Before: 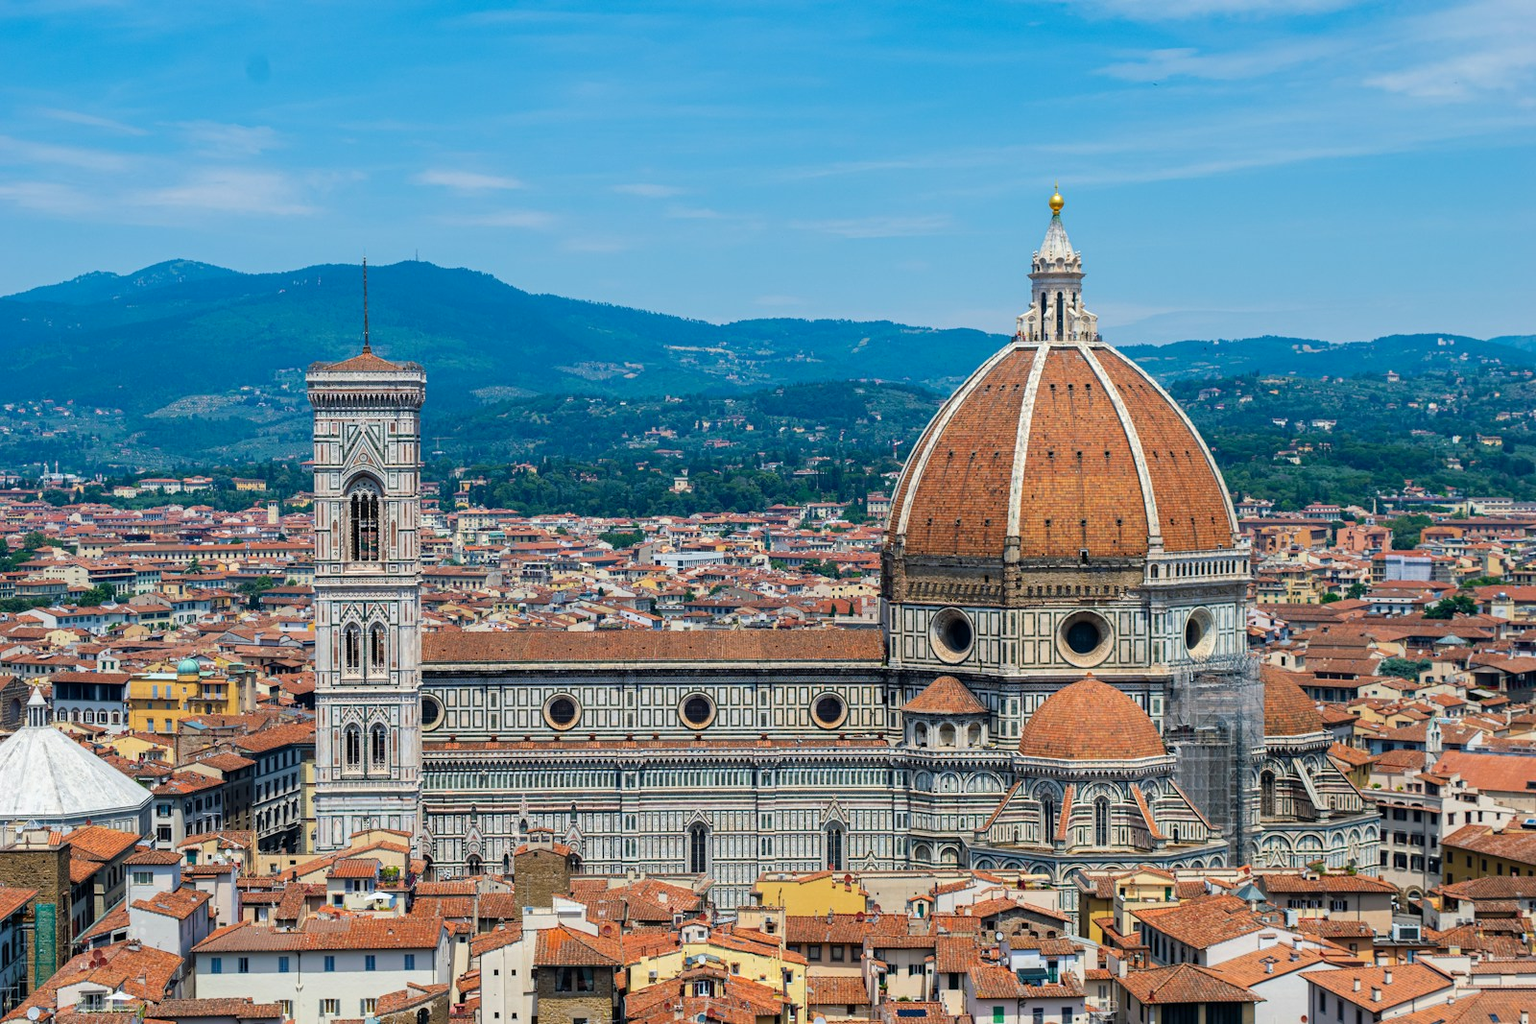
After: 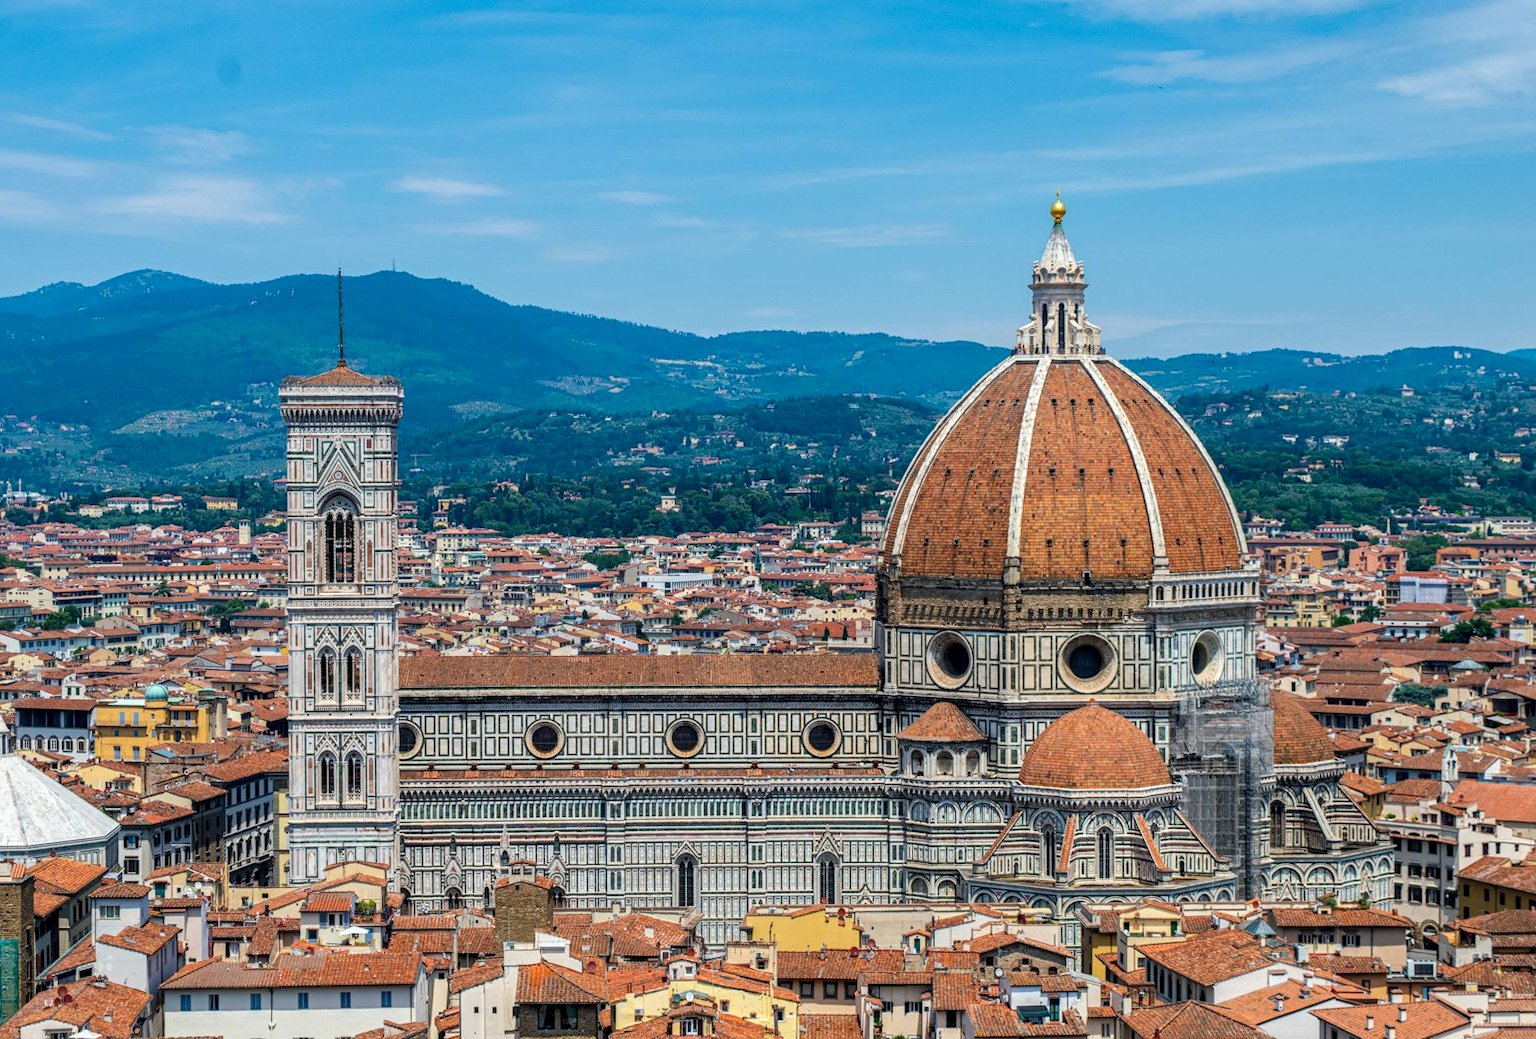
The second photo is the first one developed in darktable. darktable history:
local contrast: detail 130%
crop and rotate: left 2.536%, right 1.107%, bottom 2.246%
